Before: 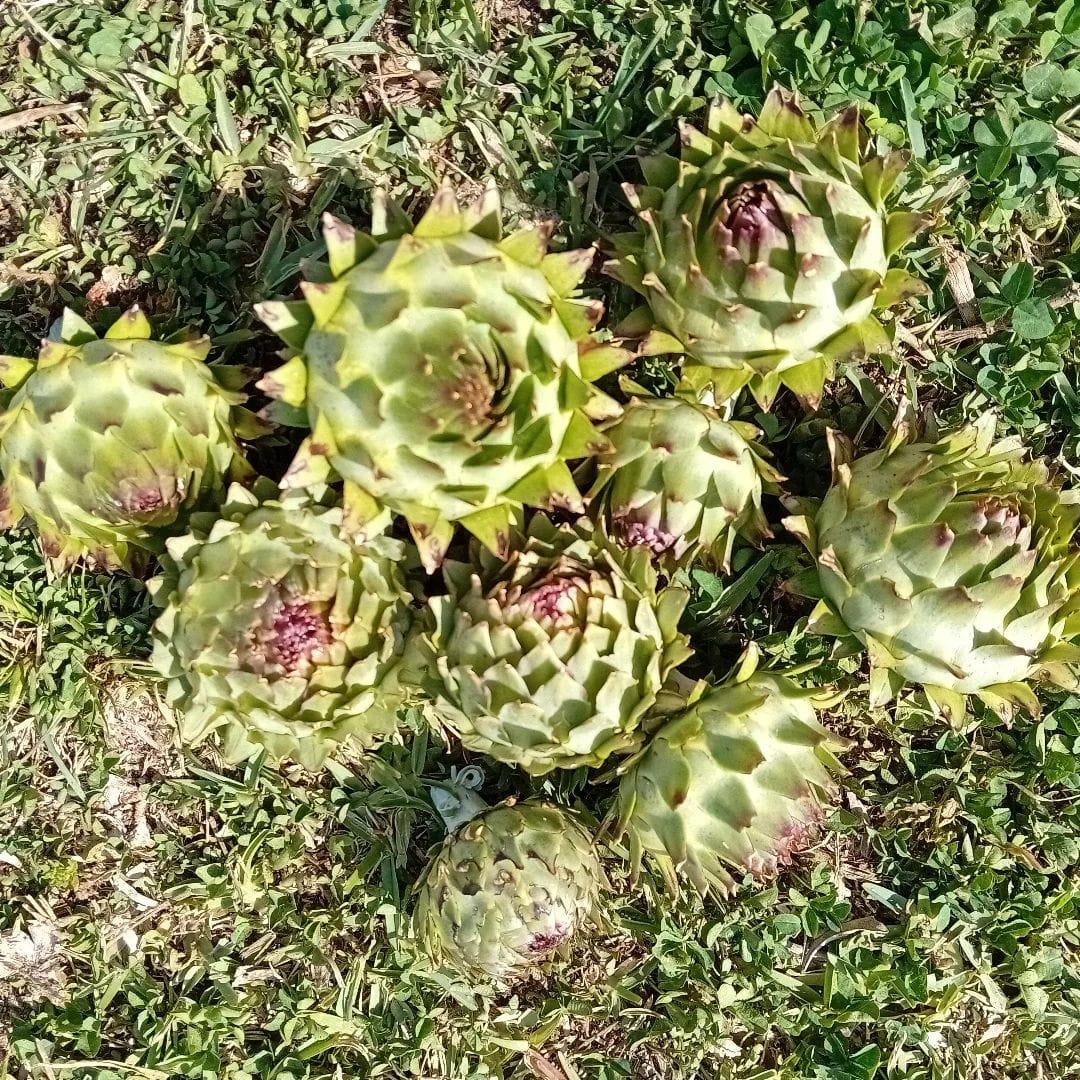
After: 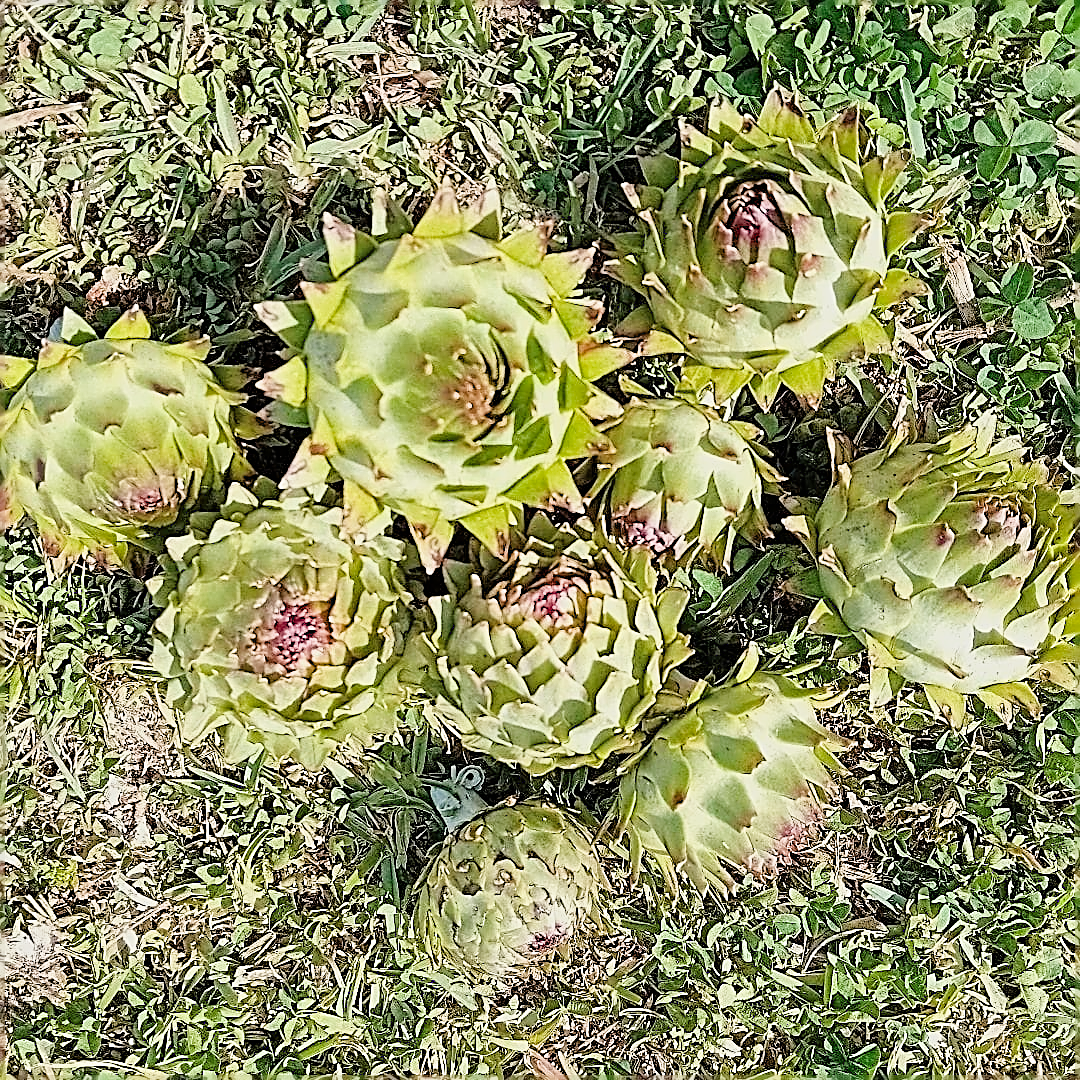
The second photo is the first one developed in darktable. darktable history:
sharpen: amount 2
exposure: exposure 1 EV, compensate highlight preservation false
filmic rgb: black relative exposure -7.65 EV, white relative exposure 4.56 EV, hardness 3.61, contrast 1.05
shadows and highlights: on, module defaults
